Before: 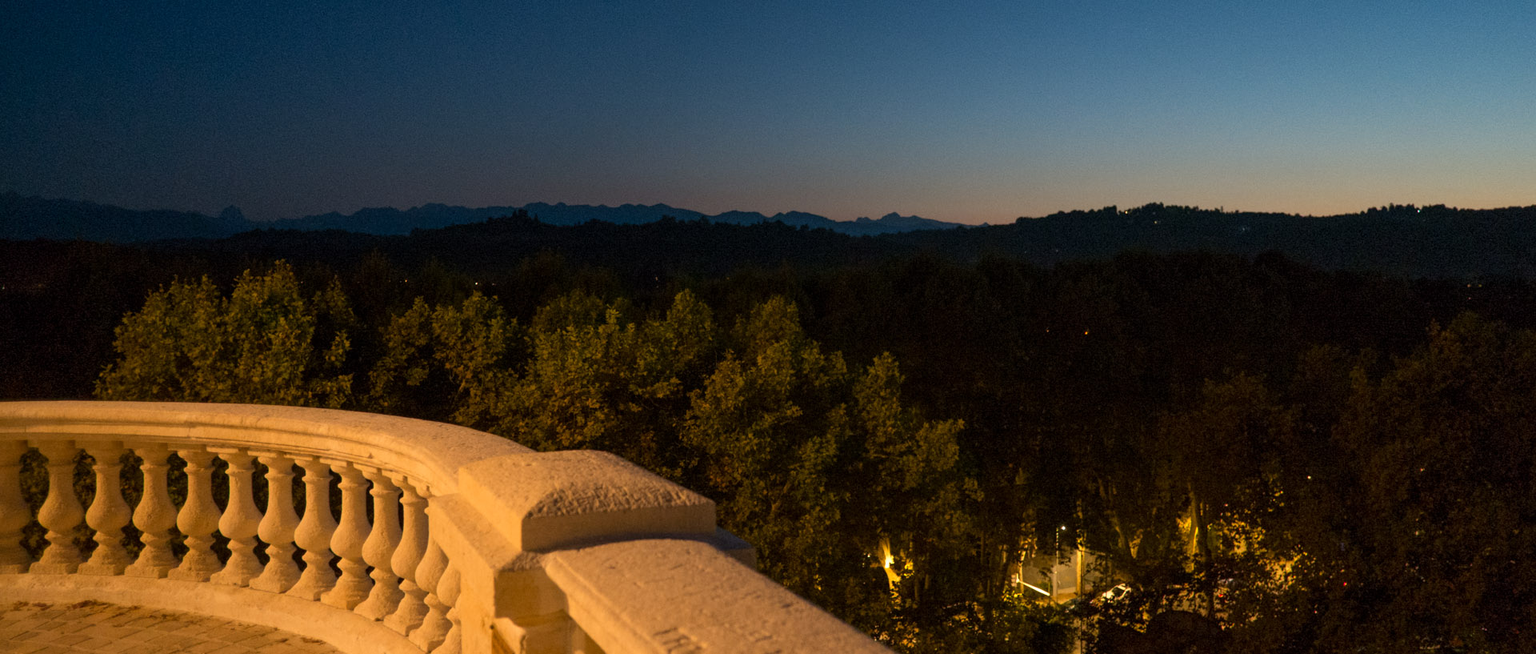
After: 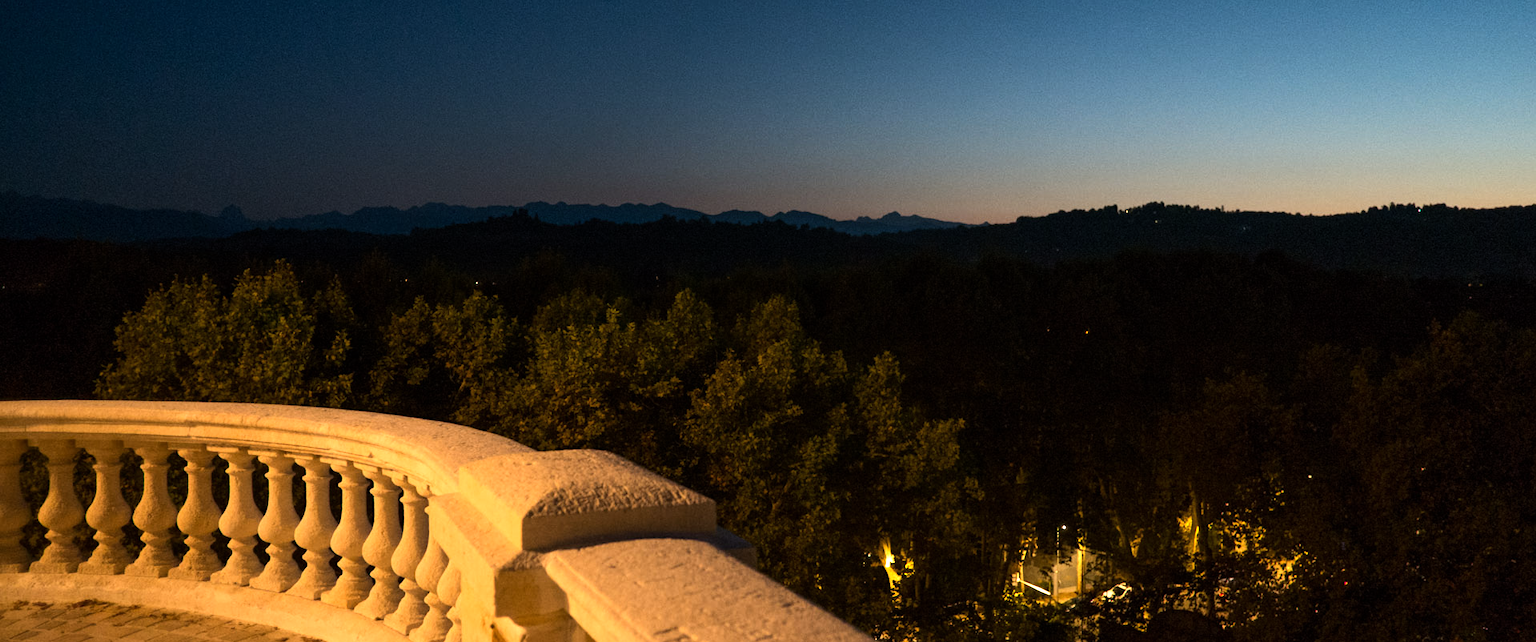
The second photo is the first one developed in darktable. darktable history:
tone equalizer: -8 EV -0.75 EV, -7 EV -0.715 EV, -6 EV -0.566 EV, -5 EV -0.406 EV, -3 EV 0.385 EV, -2 EV 0.6 EV, -1 EV 0.685 EV, +0 EV 0.752 EV, edges refinement/feathering 500, mask exposure compensation -1.57 EV, preserve details no
crop: top 0.171%, bottom 0.202%
